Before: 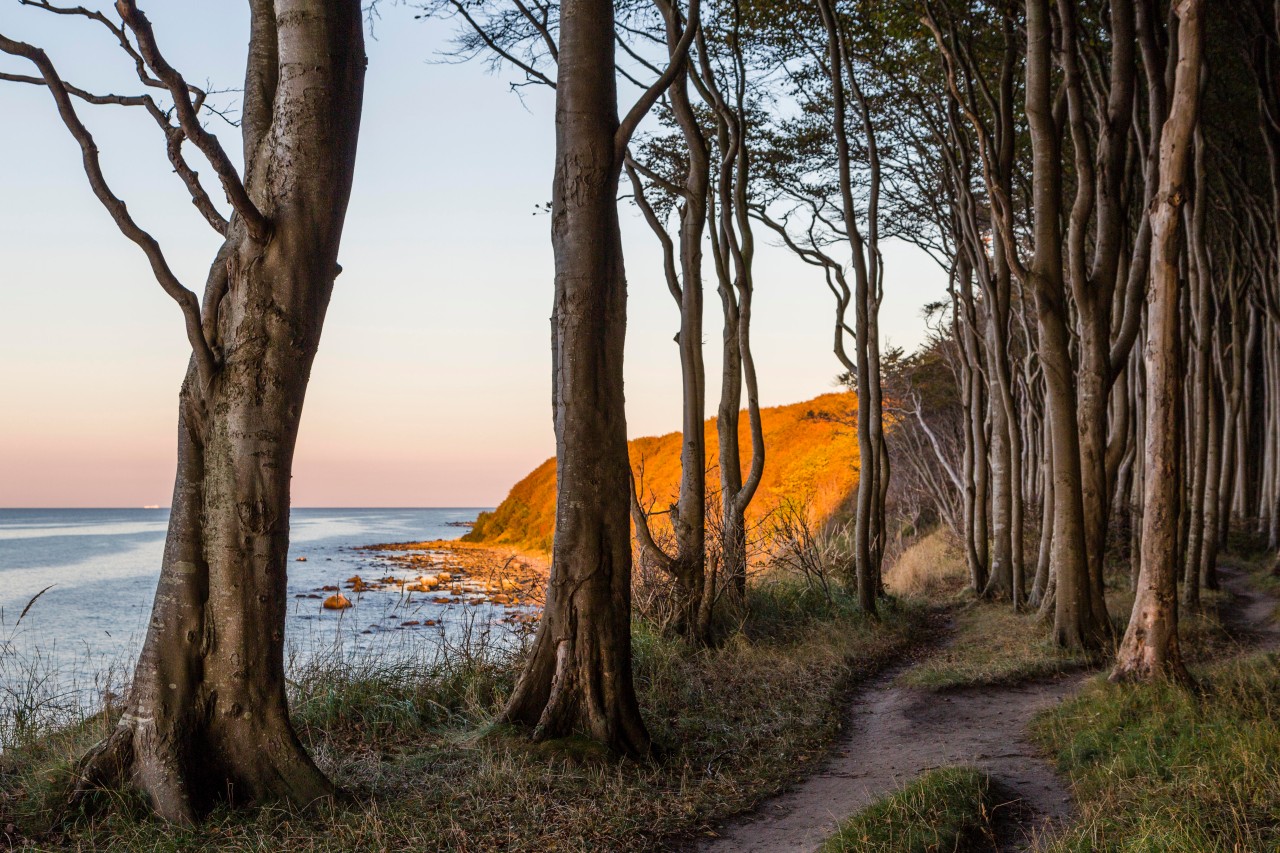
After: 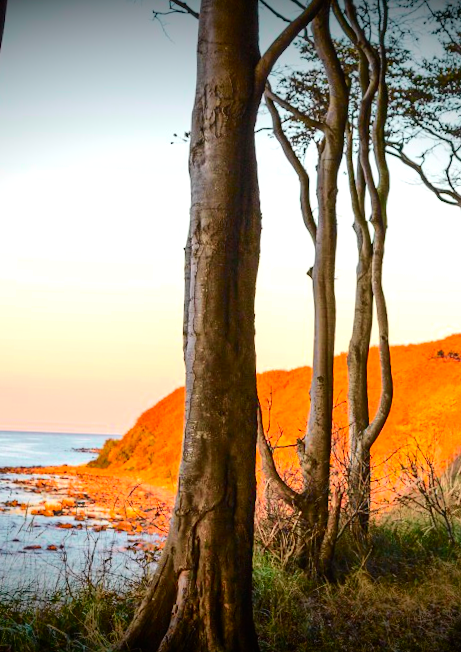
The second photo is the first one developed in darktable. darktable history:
crop and rotate: left 29.476%, top 10.214%, right 35.32%, bottom 17.333%
exposure: exposure 1 EV, compensate highlight preservation false
tone curve: curves: ch0 [(0, 0.018) (0.036, 0.038) (0.15, 0.131) (0.27, 0.247) (0.503, 0.556) (0.763, 0.785) (1, 0.919)]; ch1 [(0, 0) (0.203, 0.158) (0.333, 0.283) (0.451, 0.417) (0.502, 0.5) (0.519, 0.522) (0.562, 0.588) (0.603, 0.664) (0.722, 0.813) (1, 1)]; ch2 [(0, 0) (0.29, 0.295) (0.404, 0.436) (0.497, 0.499) (0.521, 0.523) (0.561, 0.605) (0.639, 0.664) (0.712, 0.764) (1, 1)], color space Lab, independent channels, preserve colors none
vignetting: fall-off start 98.29%, fall-off radius 100%, brightness -1, saturation 0.5, width/height ratio 1.428
rotate and perspective: rotation 2.17°, automatic cropping off
color zones: curves: ch0 [(0.068, 0.464) (0.25, 0.5) (0.48, 0.508) (0.75, 0.536) (0.886, 0.476) (0.967, 0.456)]; ch1 [(0.066, 0.456) (0.25, 0.5) (0.616, 0.508) (0.746, 0.56) (0.934, 0.444)]
